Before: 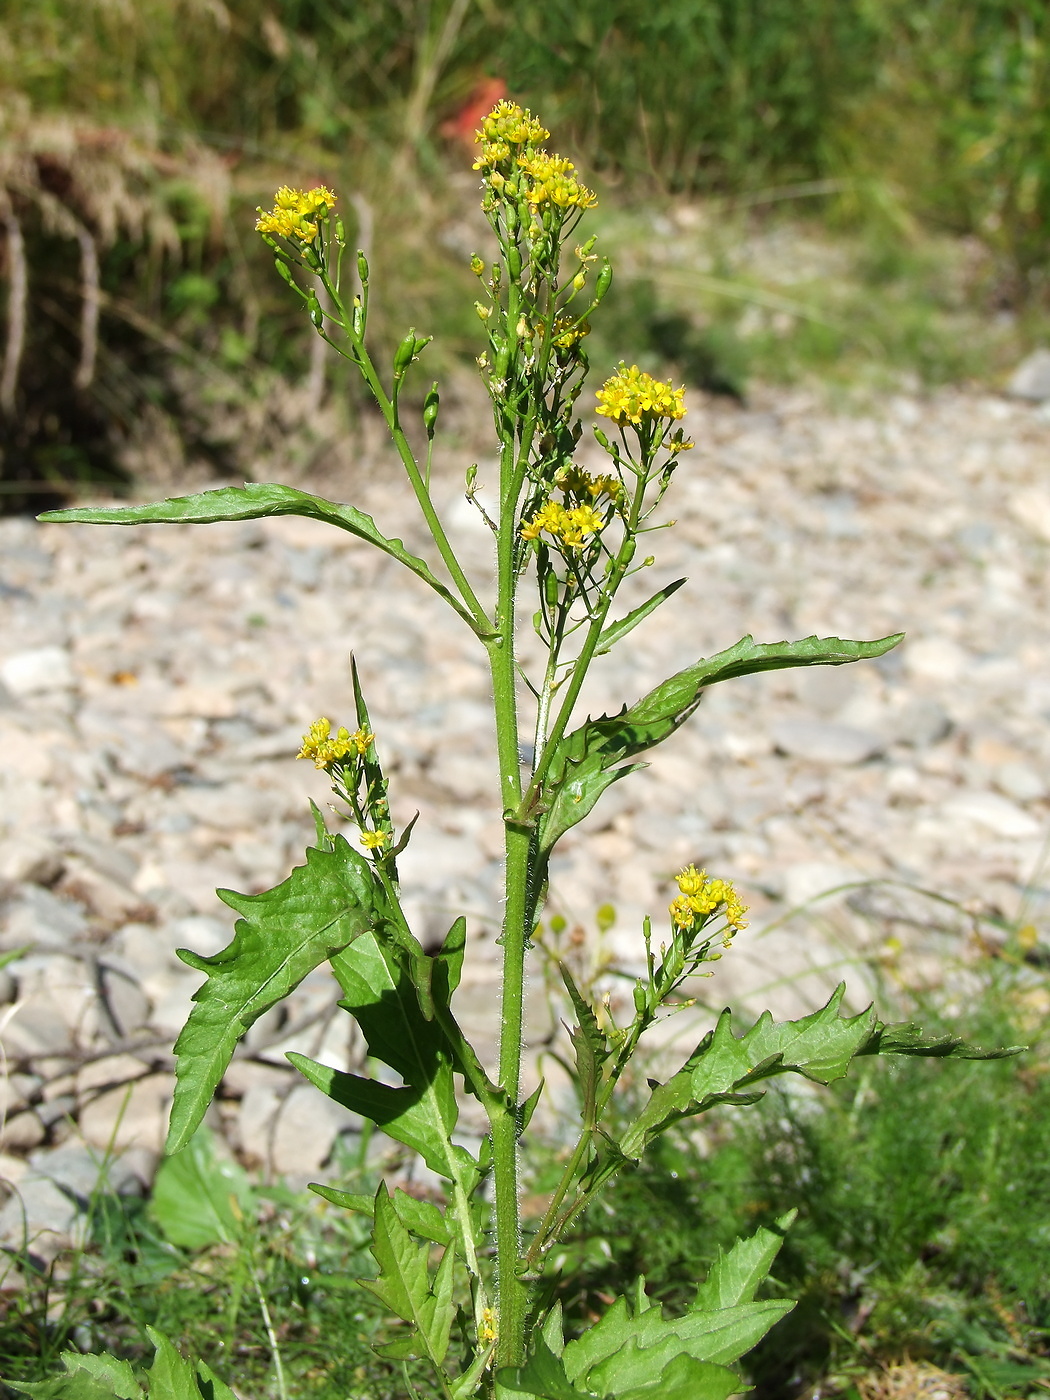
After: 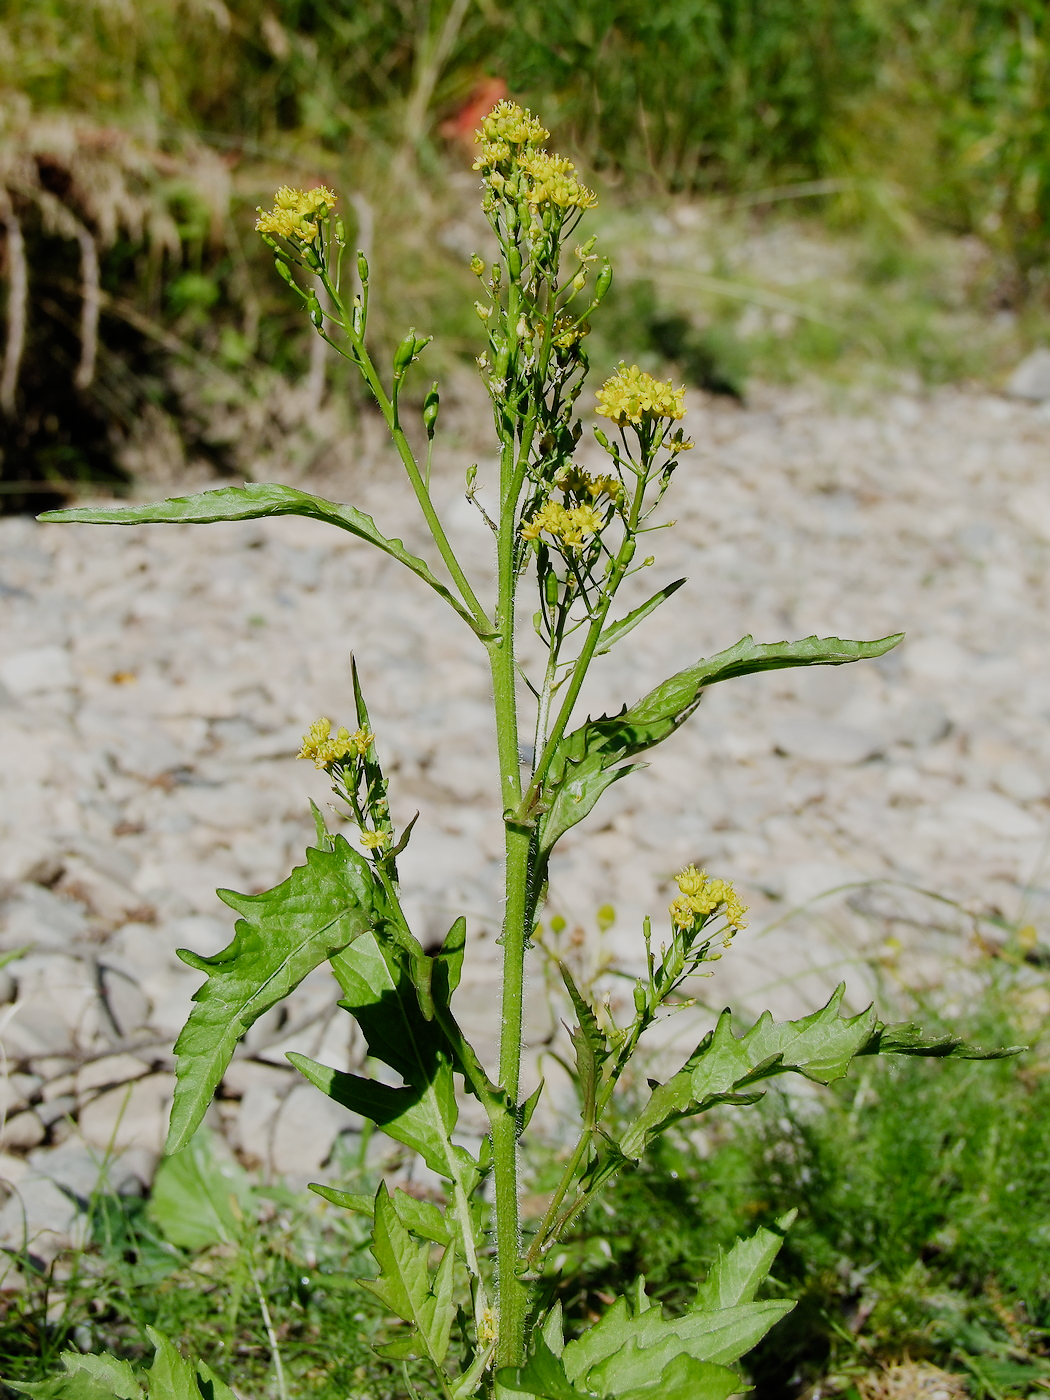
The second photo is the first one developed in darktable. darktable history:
filmic rgb: black relative exposure -6.99 EV, white relative exposure 5.66 EV, hardness 2.86, add noise in highlights 0.001, preserve chrominance no, color science v3 (2019), use custom middle-gray values true, contrast in highlights soft
